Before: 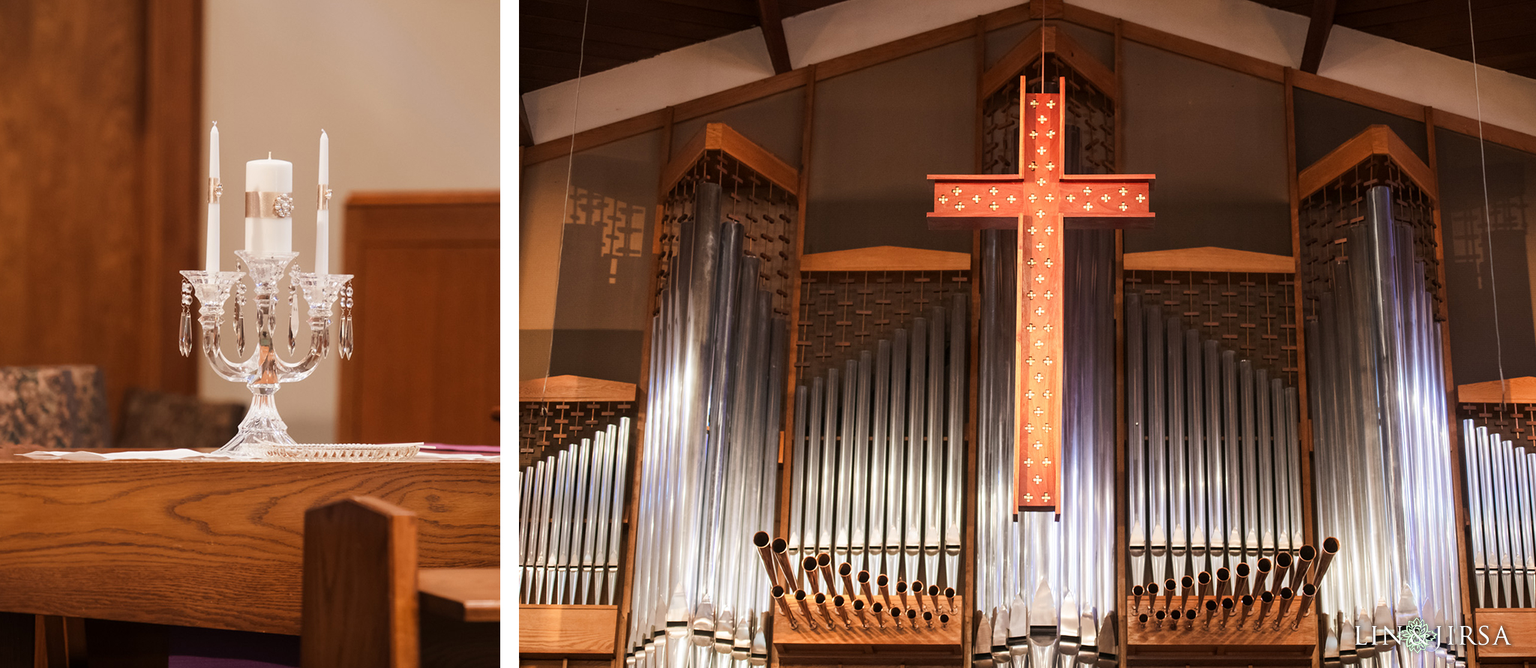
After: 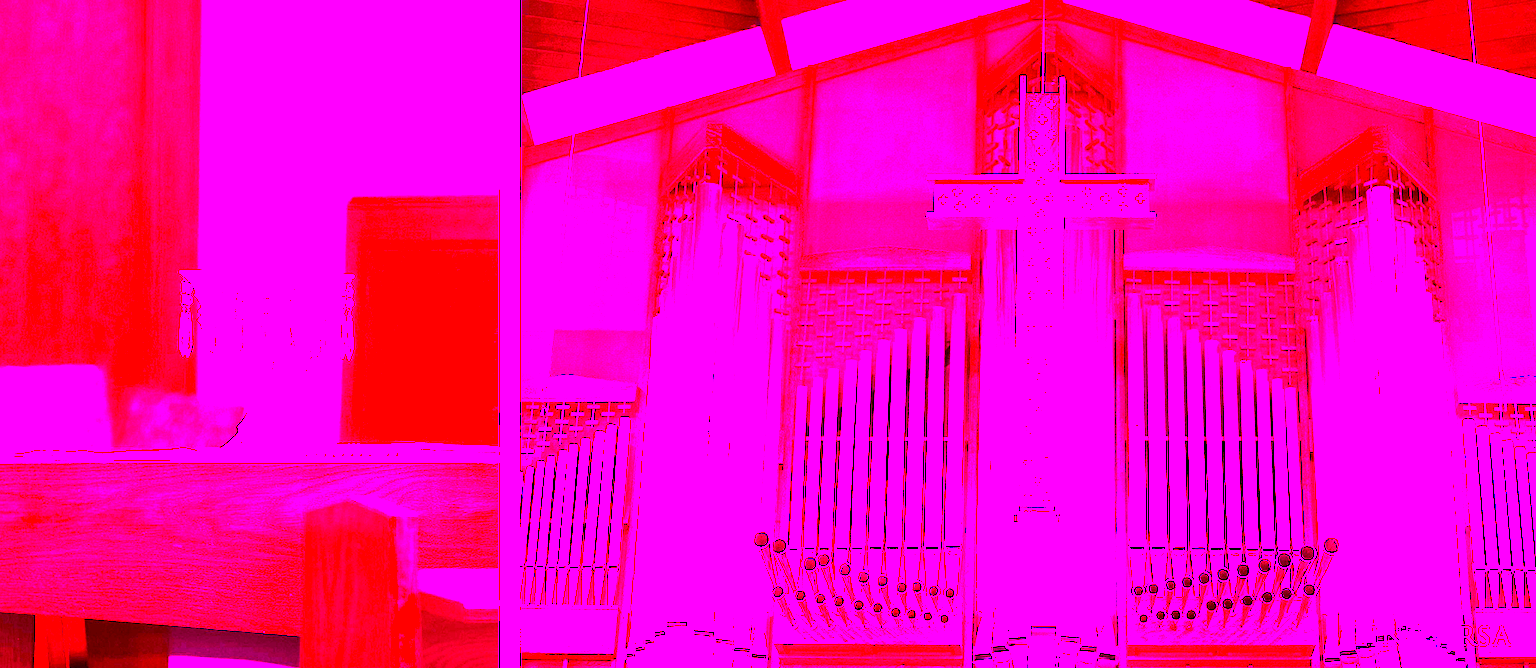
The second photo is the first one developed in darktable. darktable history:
white balance: red 8, blue 8
haze removal: strength 0.42, compatibility mode true, adaptive false
color contrast: green-magenta contrast 1.2, blue-yellow contrast 1.2
